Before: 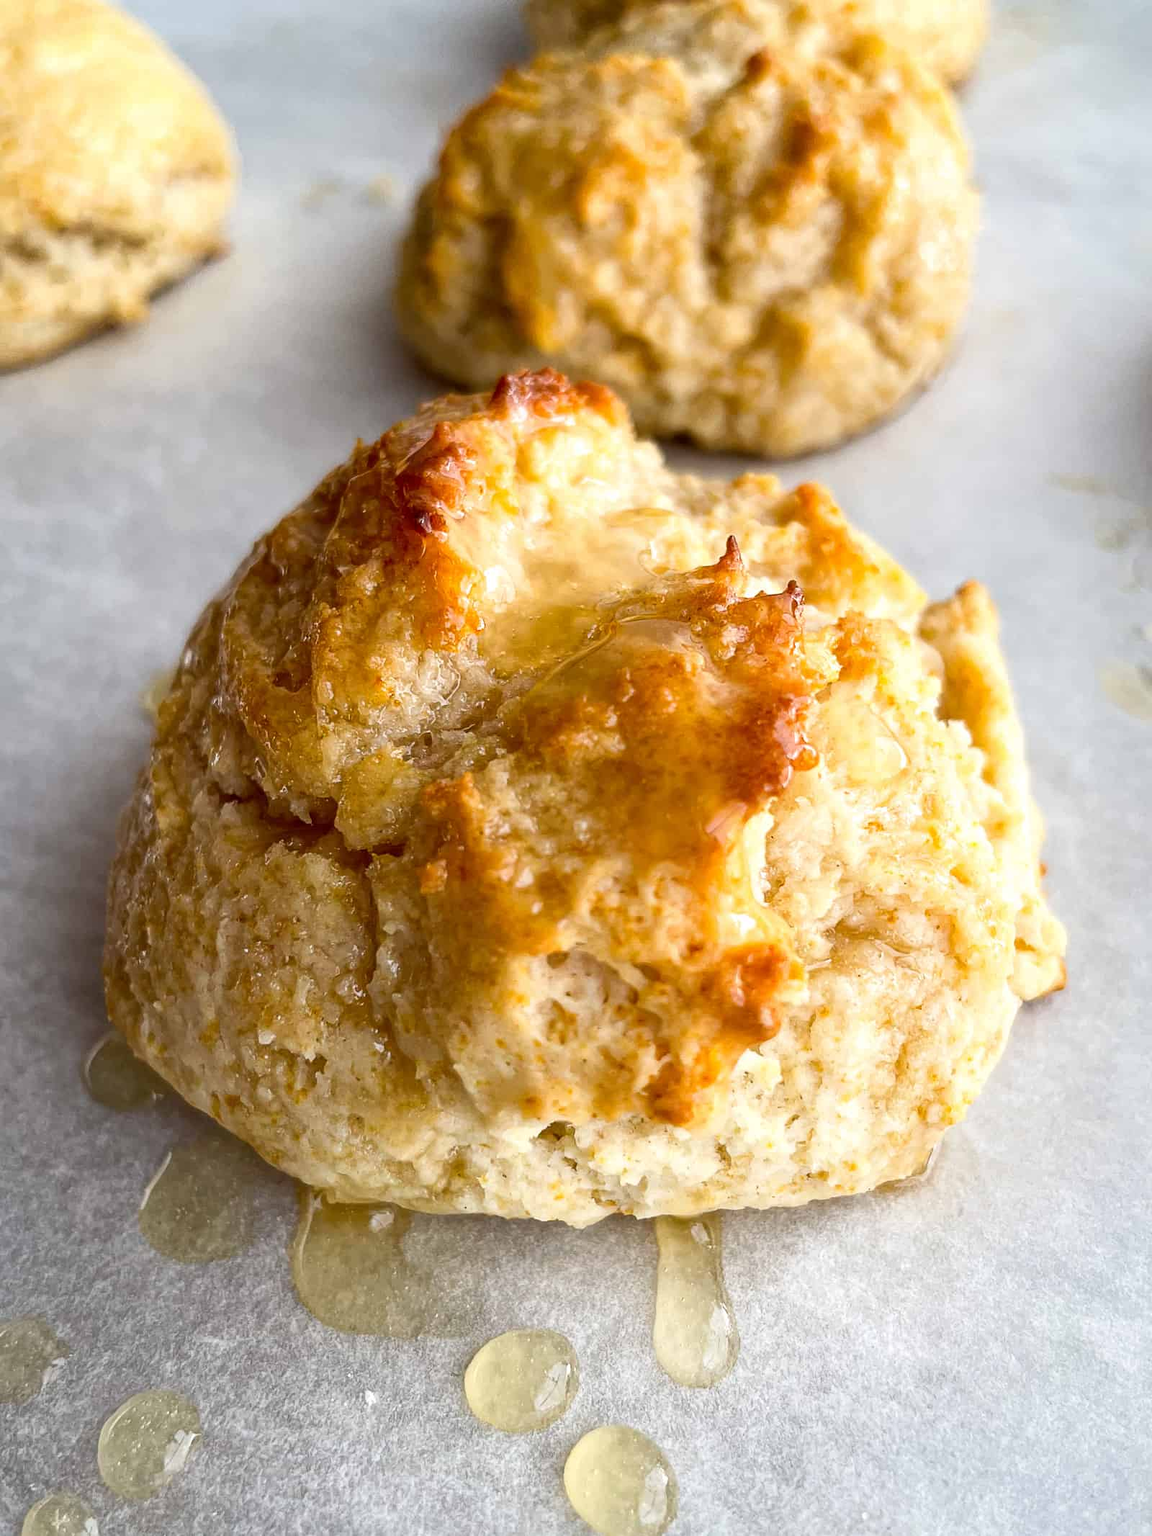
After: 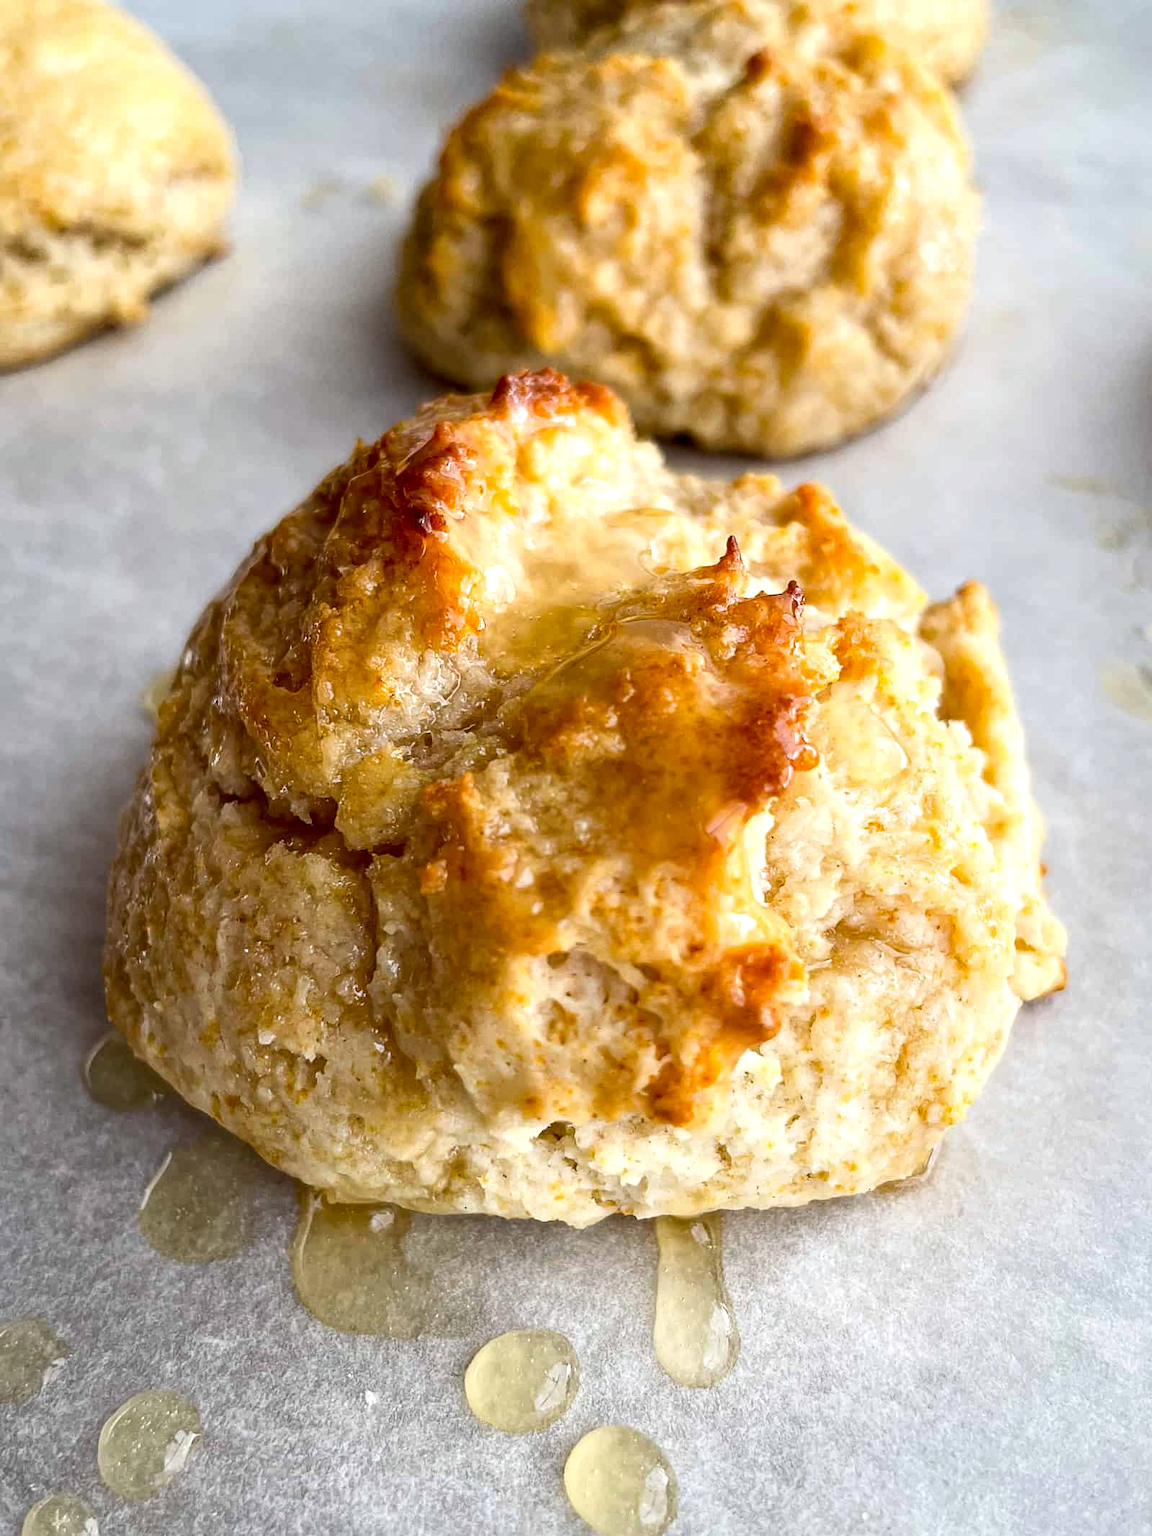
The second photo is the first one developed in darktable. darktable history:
contrast equalizer: octaves 7, y [[0.6 ×6], [0.55 ×6], [0 ×6], [0 ×6], [0 ×6]], mix 0.351
